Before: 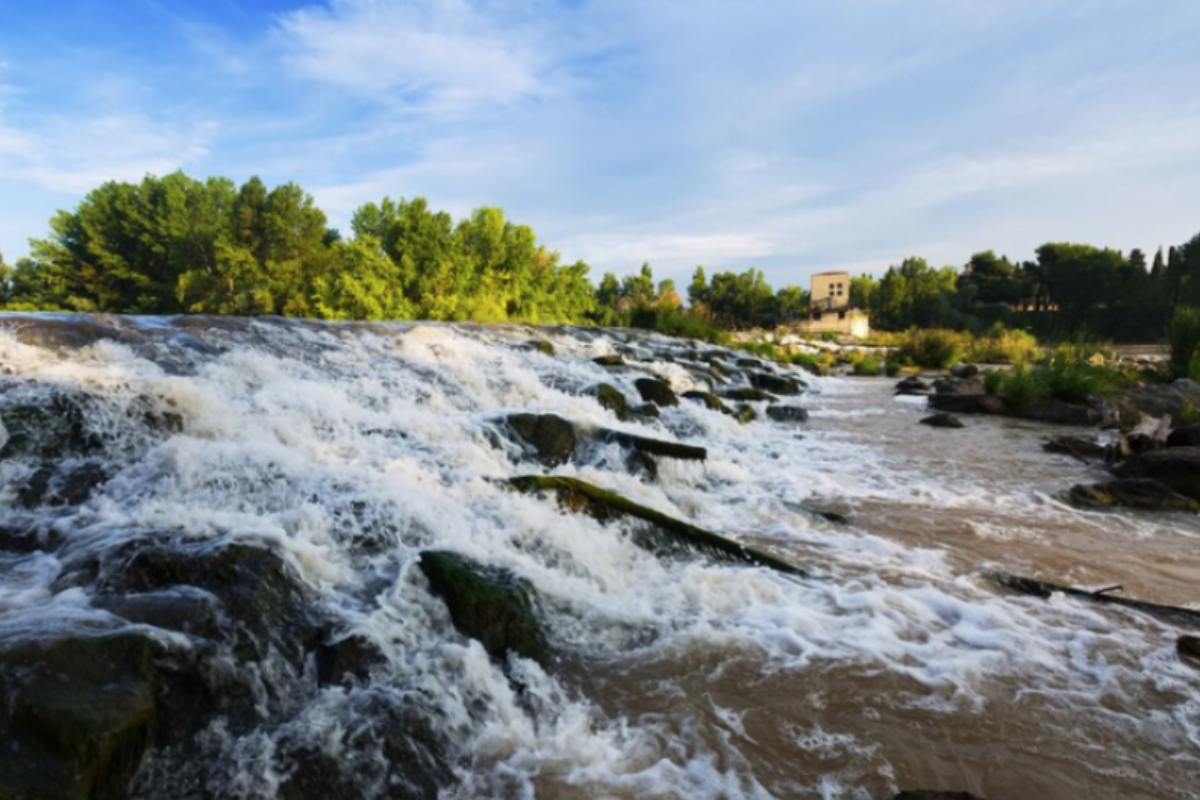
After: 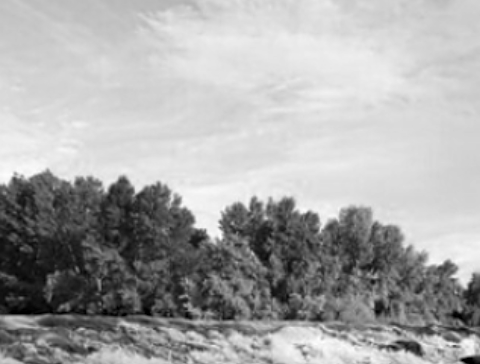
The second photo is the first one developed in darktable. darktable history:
haze removal: strength 0.299, distance 0.244, compatibility mode true, adaptive false
crop and rotate: left 11.068%, top 0.105%, right 48.89%, bottom 54.345%
color calibration: output gray [0.253, 0.26, 0.487, 0], illuminant custom, x 0.388, y 0.387, temperature 3814 K
sharpen: on, module defaults
